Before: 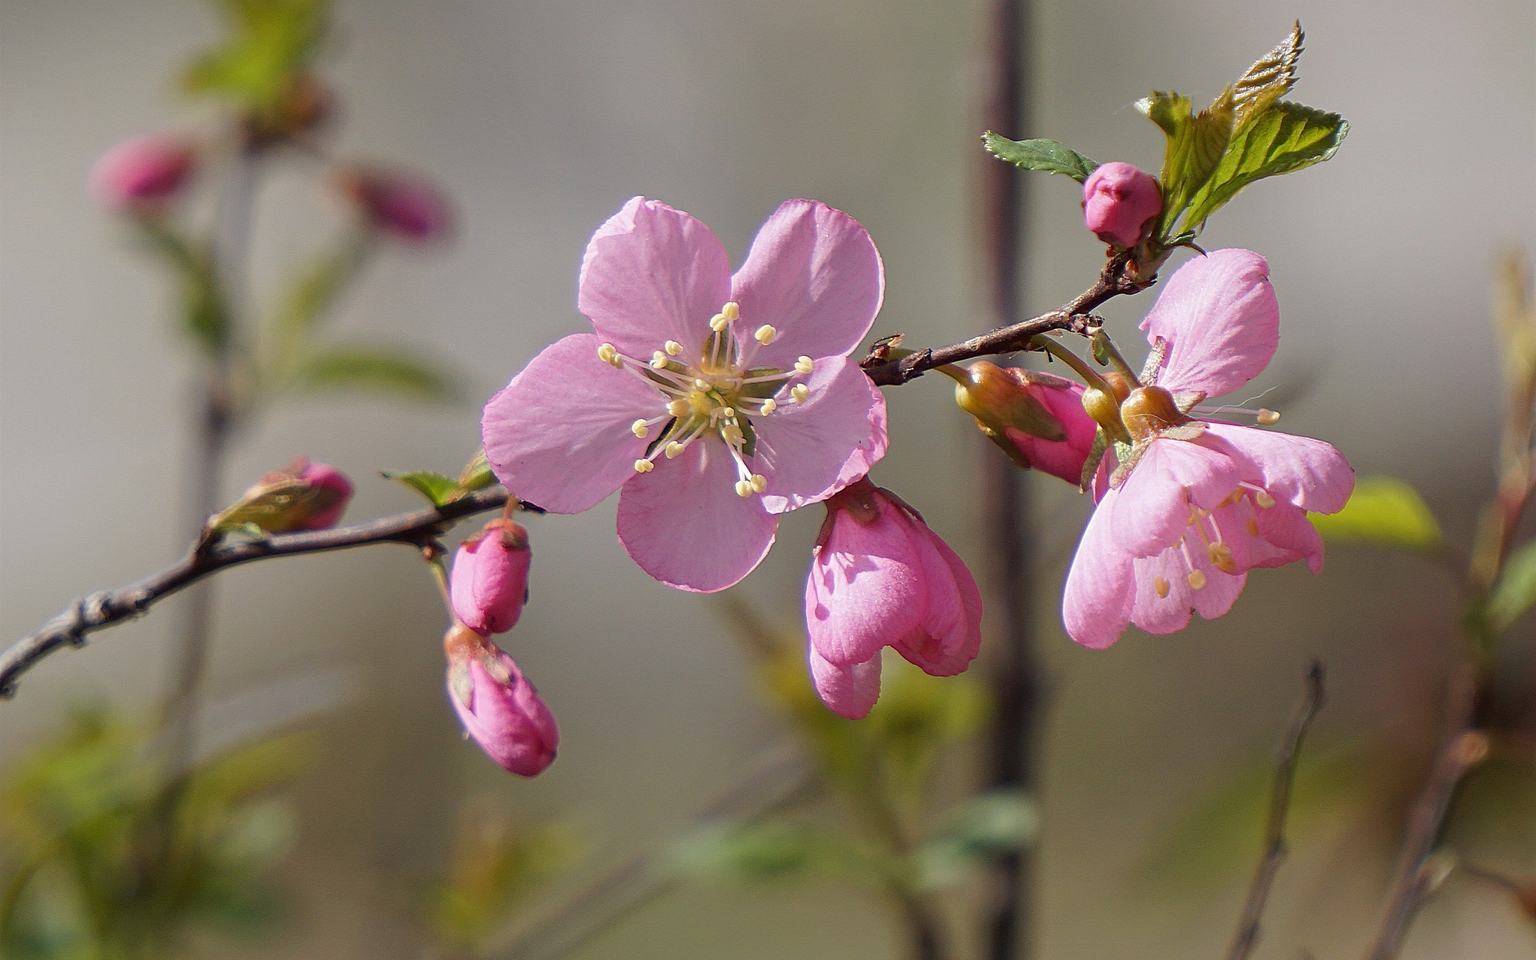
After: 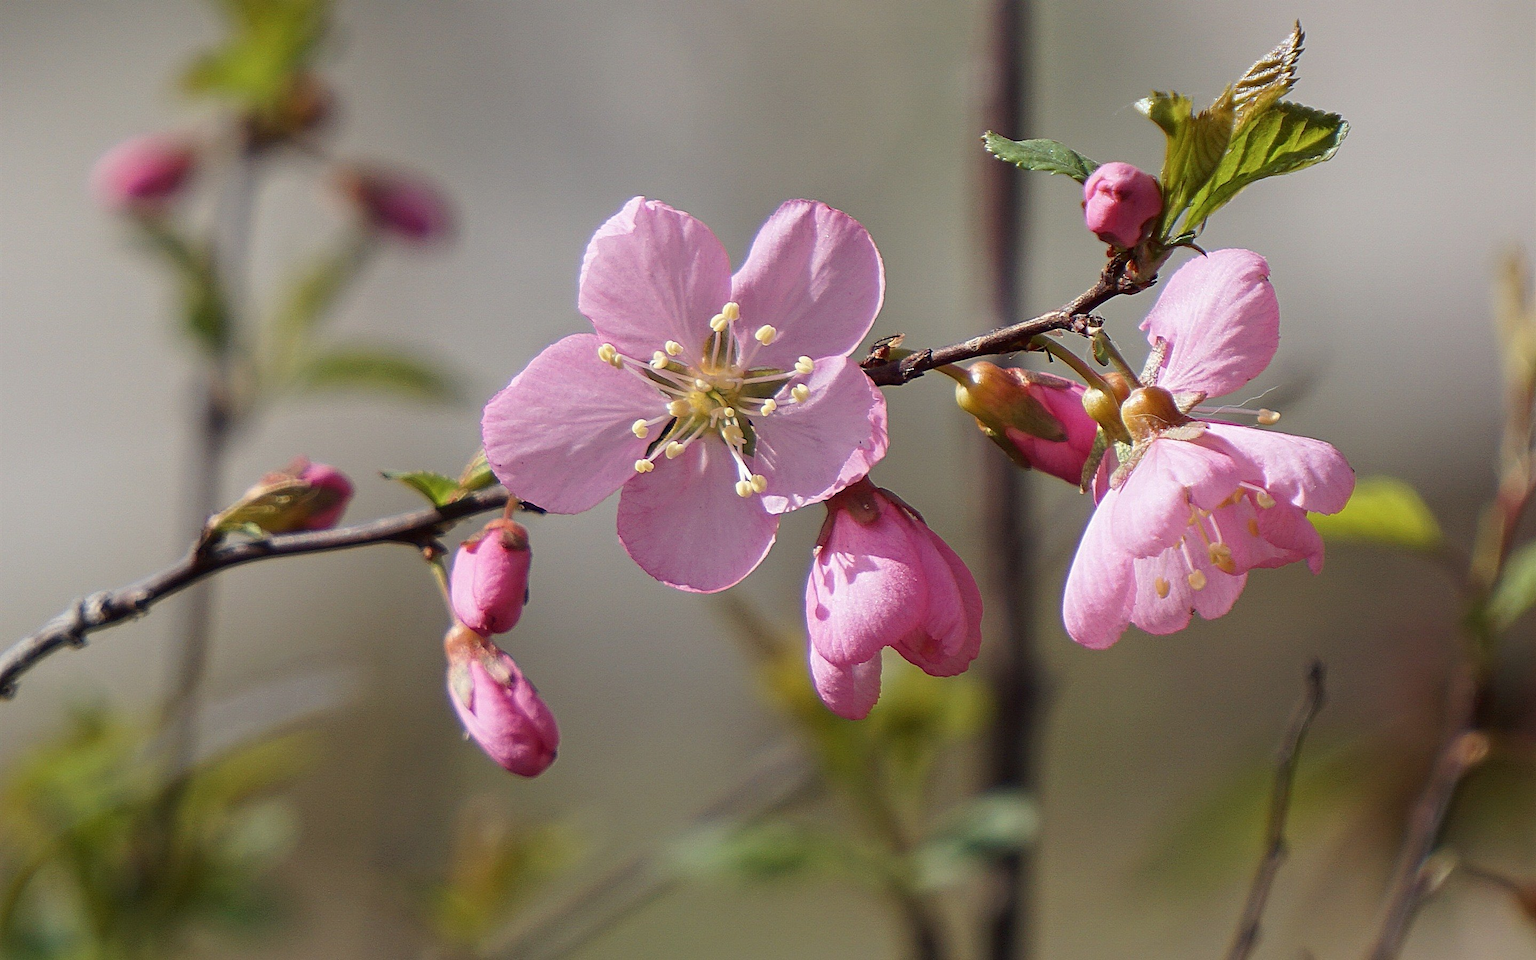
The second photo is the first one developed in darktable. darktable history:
tone curve: curves: ch0 [(0, 0) (0.08, 0.069) (0.4, 0.391) (0.6, 0.609) (0.92, 0.93) (1, 1)], color space Lab, independent channels, preserve colors none
contrast brightness saturation: saturation -0.05
